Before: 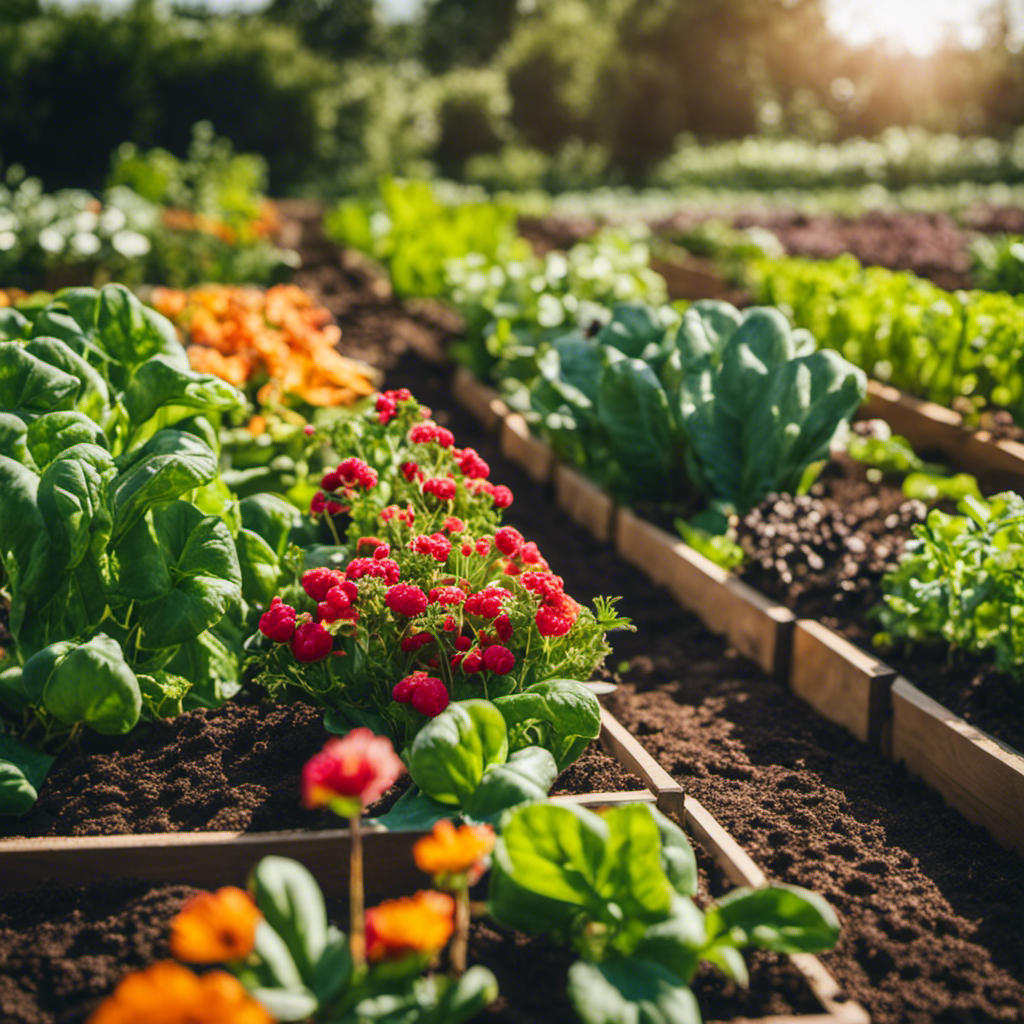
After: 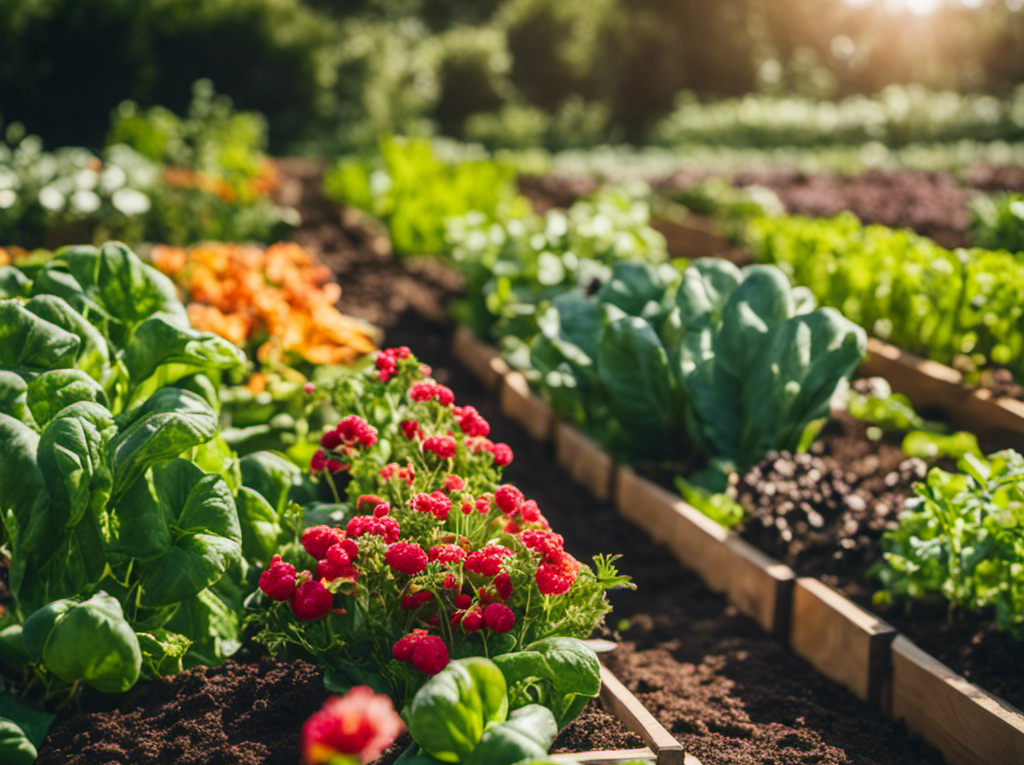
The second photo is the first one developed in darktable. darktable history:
crop: top 4.155%, bottom 21.07%
shadows and highlights: shadows -22.28, highlights 47.81, soften with gaussian
